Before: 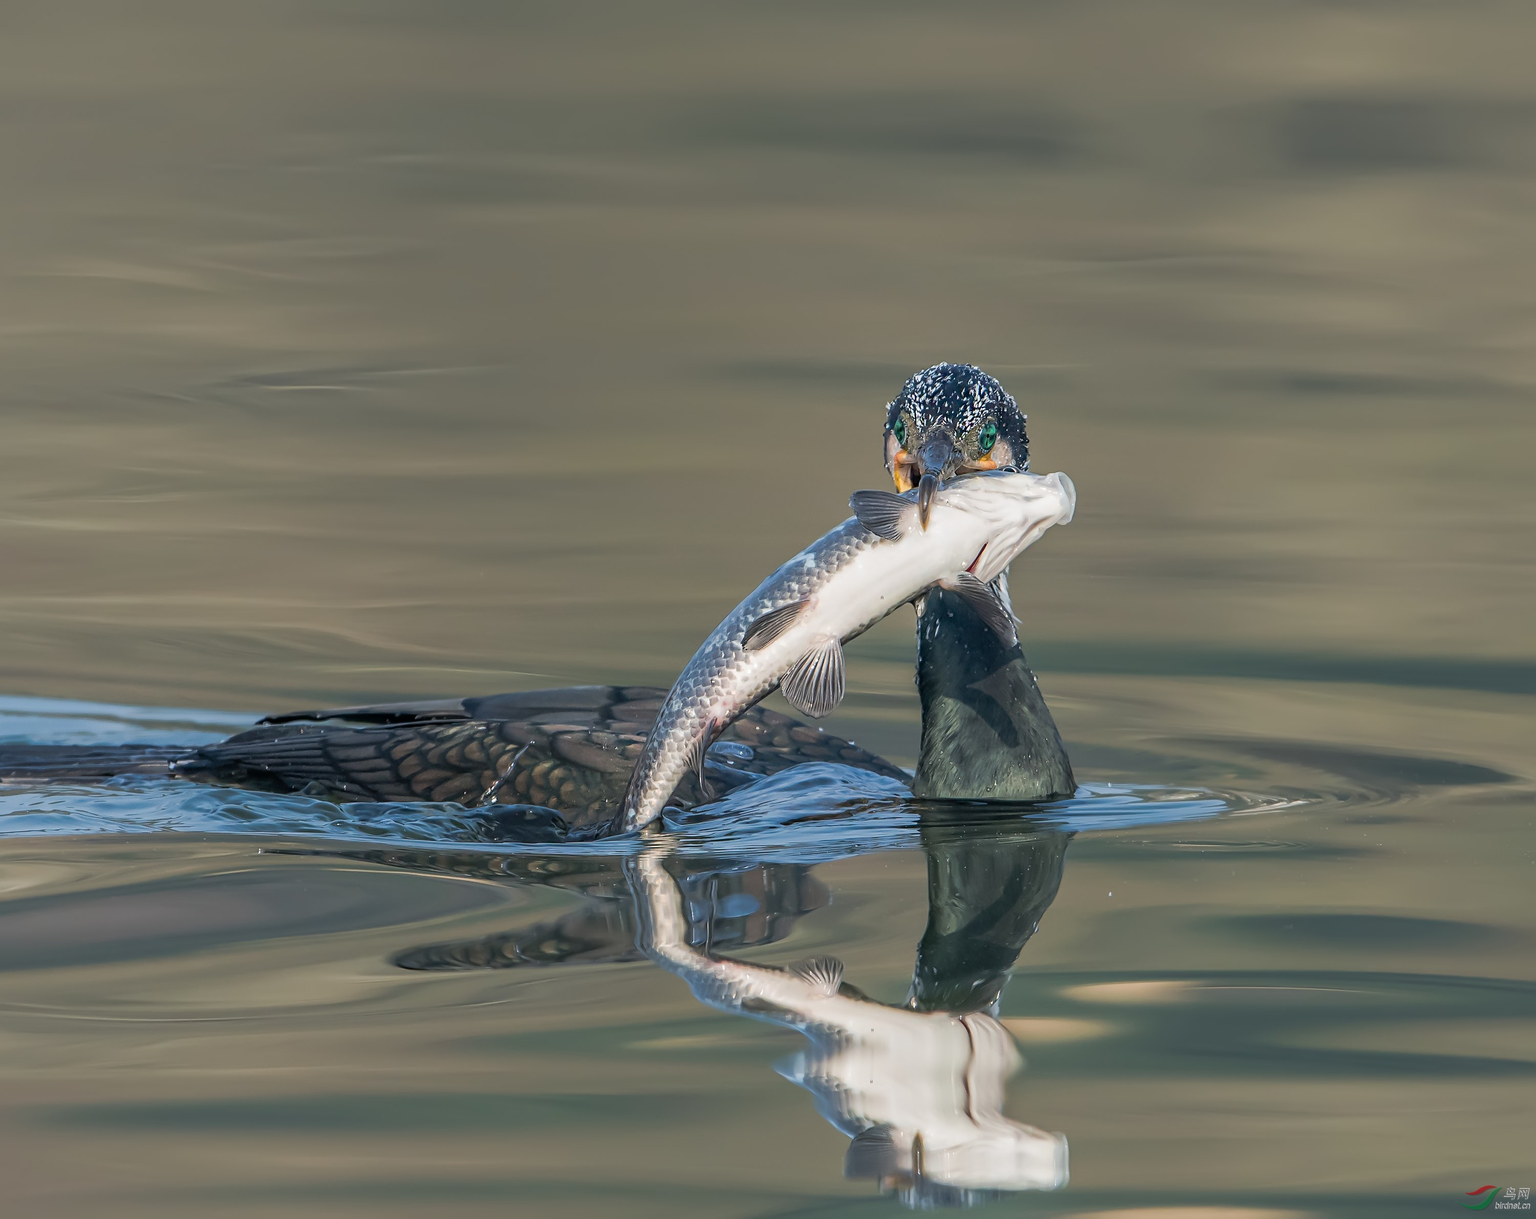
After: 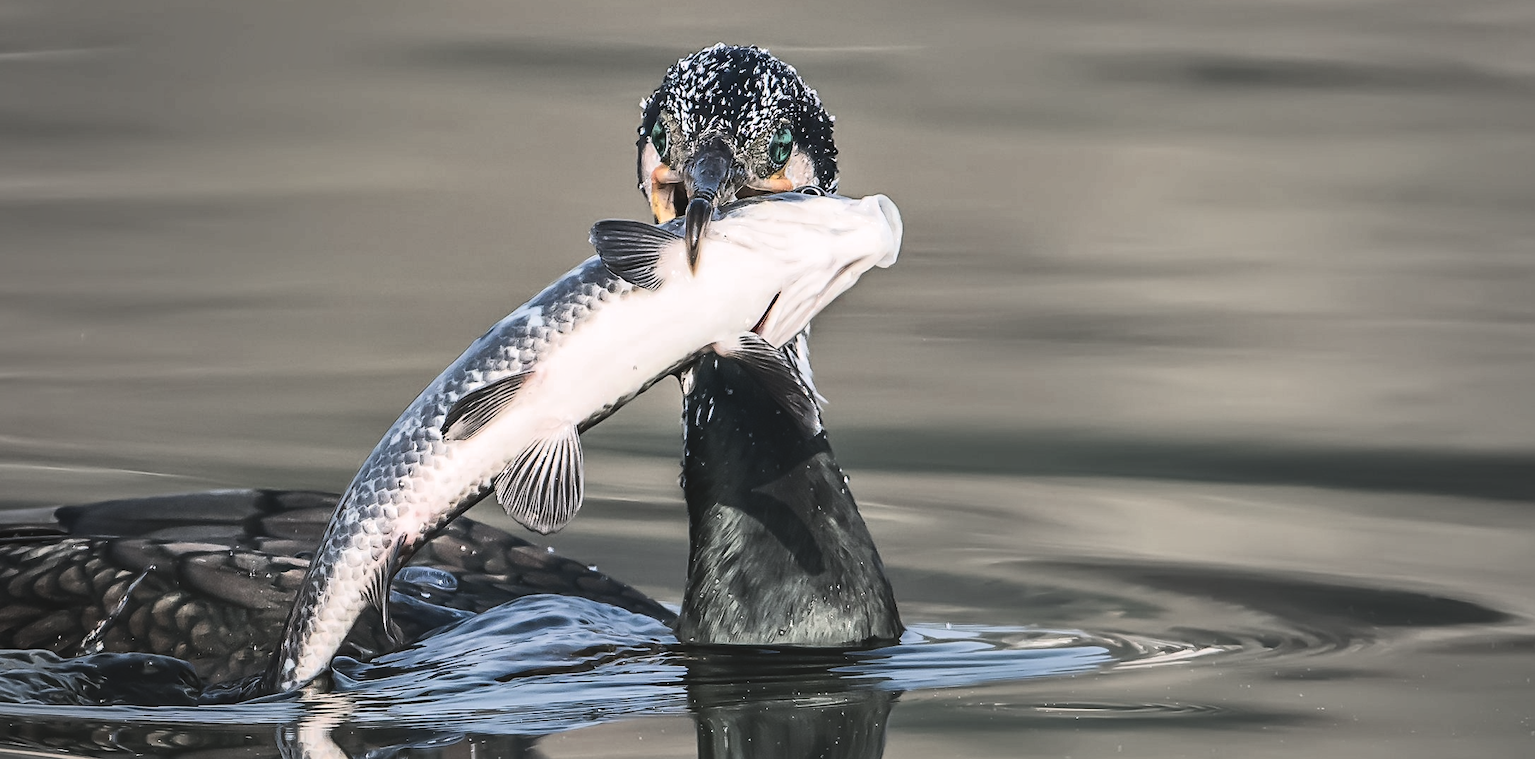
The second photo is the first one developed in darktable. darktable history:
vignetting: fall-off start 72.27%, fall-off radius 108.59%, width/height ratio 0.732, unbound false
crop and rotate: left 27.468%, top 27.157%, bottom 27.614%
contrast brightness saturation: contrast 0.513, saturation -0.081
color correction: highlights a* 2.94, highlights b* -0.966, shadows a* -0.099, shadows b* 2.14, saturation 0.979
shadows and highlights: low approximation 0.01, soften with gaussian
color zones: curves: ch0 [(0, 0.5) (0.125, 0.4) (0.25, 0.5) (0.375, 0.4) (0.5, 0.4) (0.625, 0.35) (0.75, 0.35) (0.875, 0.5)]; ch1 [(0, 0.35) (0.125, 0.45) (0.25, 0.35) (0.375, 0.35) (0.5, 0.35) (0.625, 0.35) (0.75, 0.45) (0.875, 0.35)]; ch2 [(0, 0.6) (0.125, 0.5) (0.25, 0.5) (0.375, 0.6) (0.5, 0.6) (0.625, 0.5) (0.75, 0.5) (0.875, 0.5)]
exposure: black level correction -0.041, exposure 0.059 EV, compensate highlight preservation false
